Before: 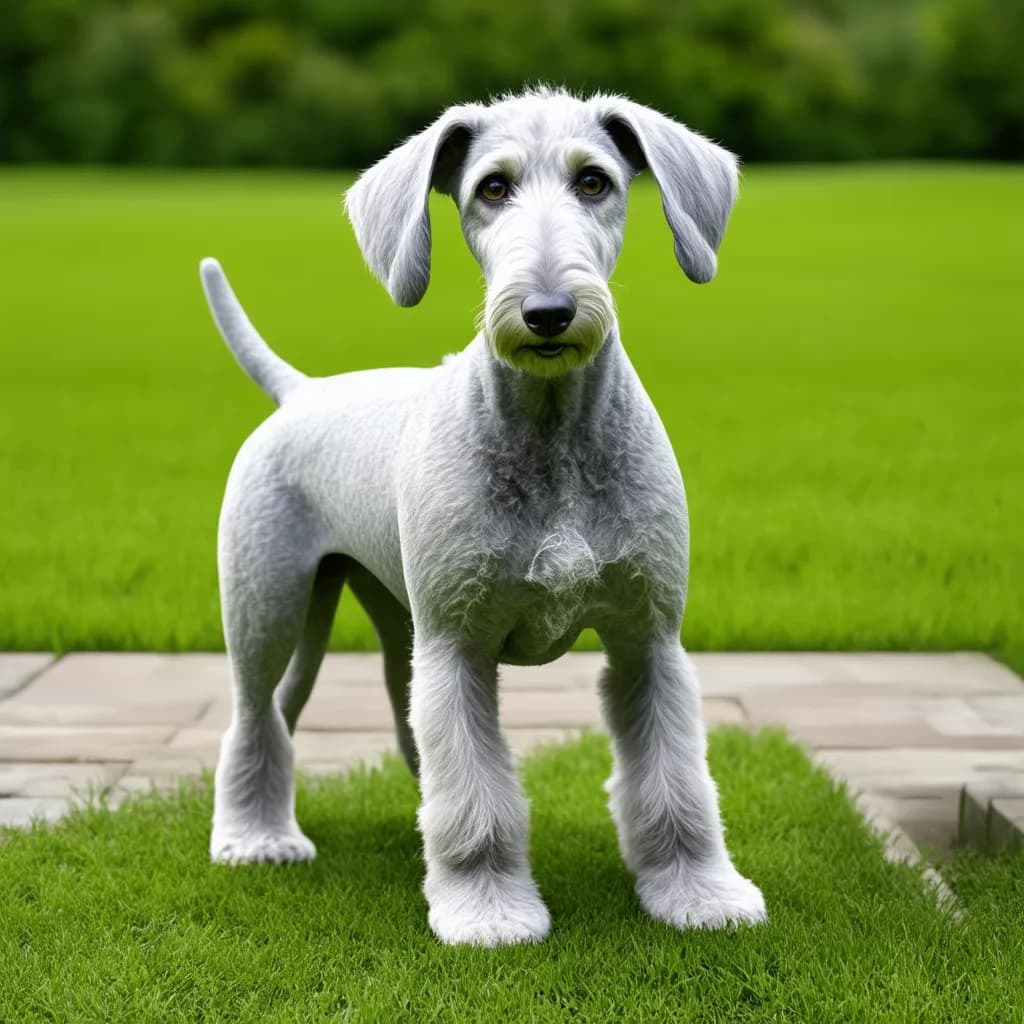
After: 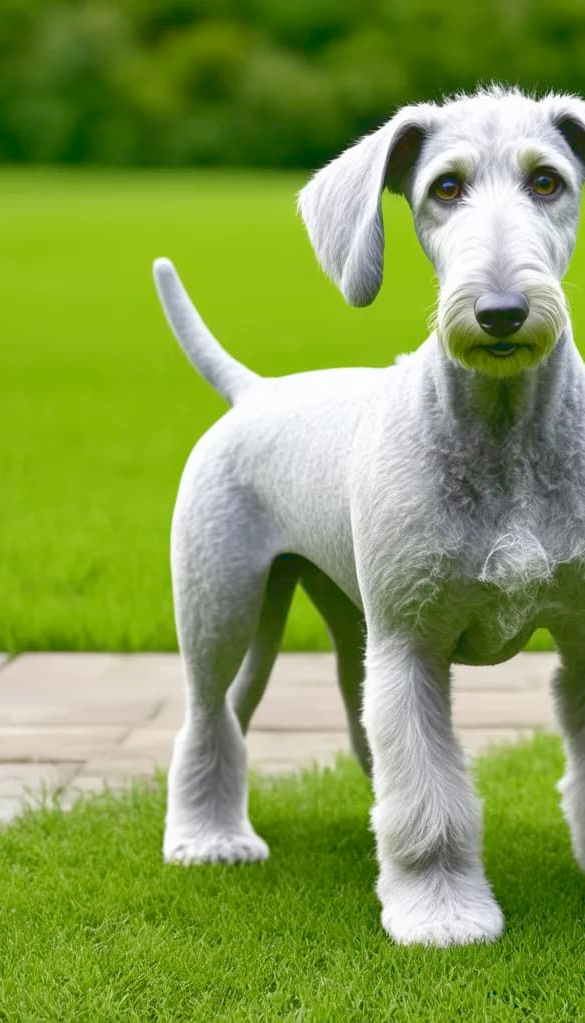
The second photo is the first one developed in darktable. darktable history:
tone curve: curves: ch0 [(0, 0.137) (1, 1)], color space Lab, linked channels, preserve colors none
crop: left 4.684%, right 38.14%
